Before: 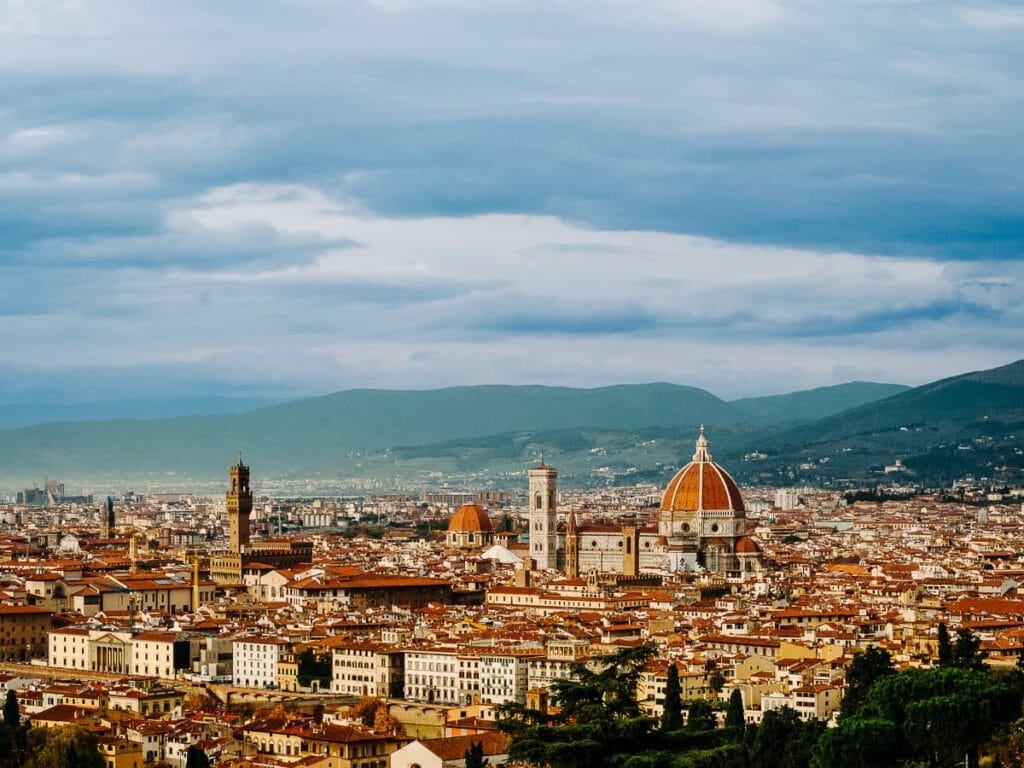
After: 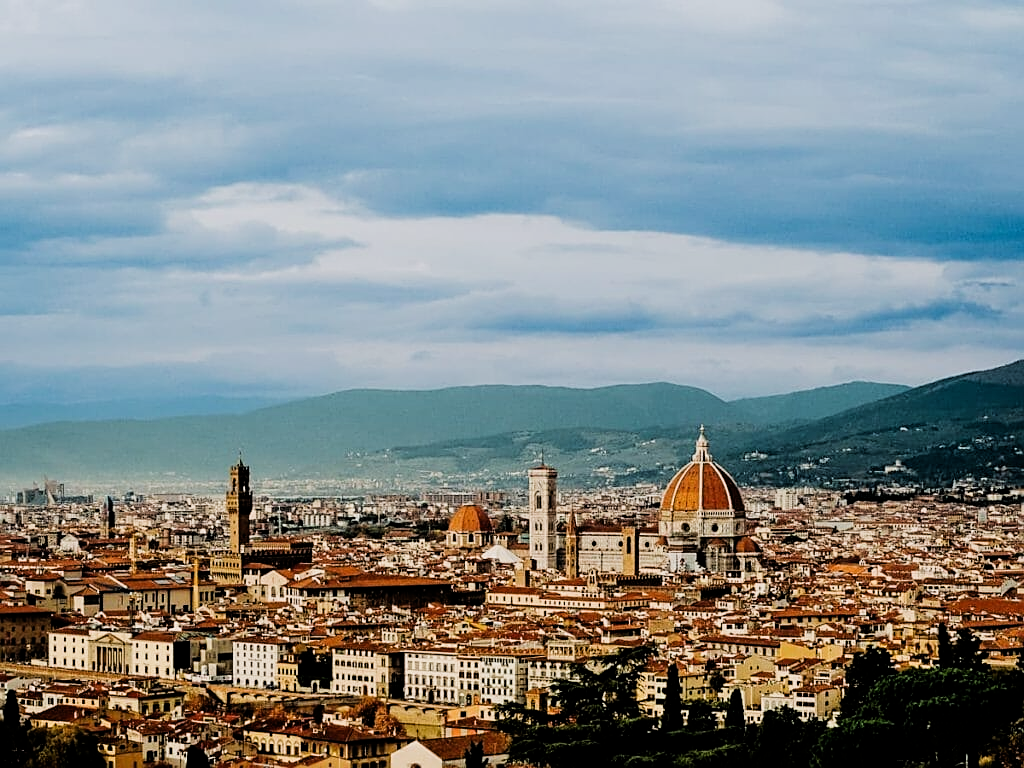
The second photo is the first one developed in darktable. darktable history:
filmic rgb: black relative exposure -5 EV, white relative exposure 3.5 EV, hardness 3.19, contrast 1.2, highlights saturation mix -50%
sharpen: on, module defaults
